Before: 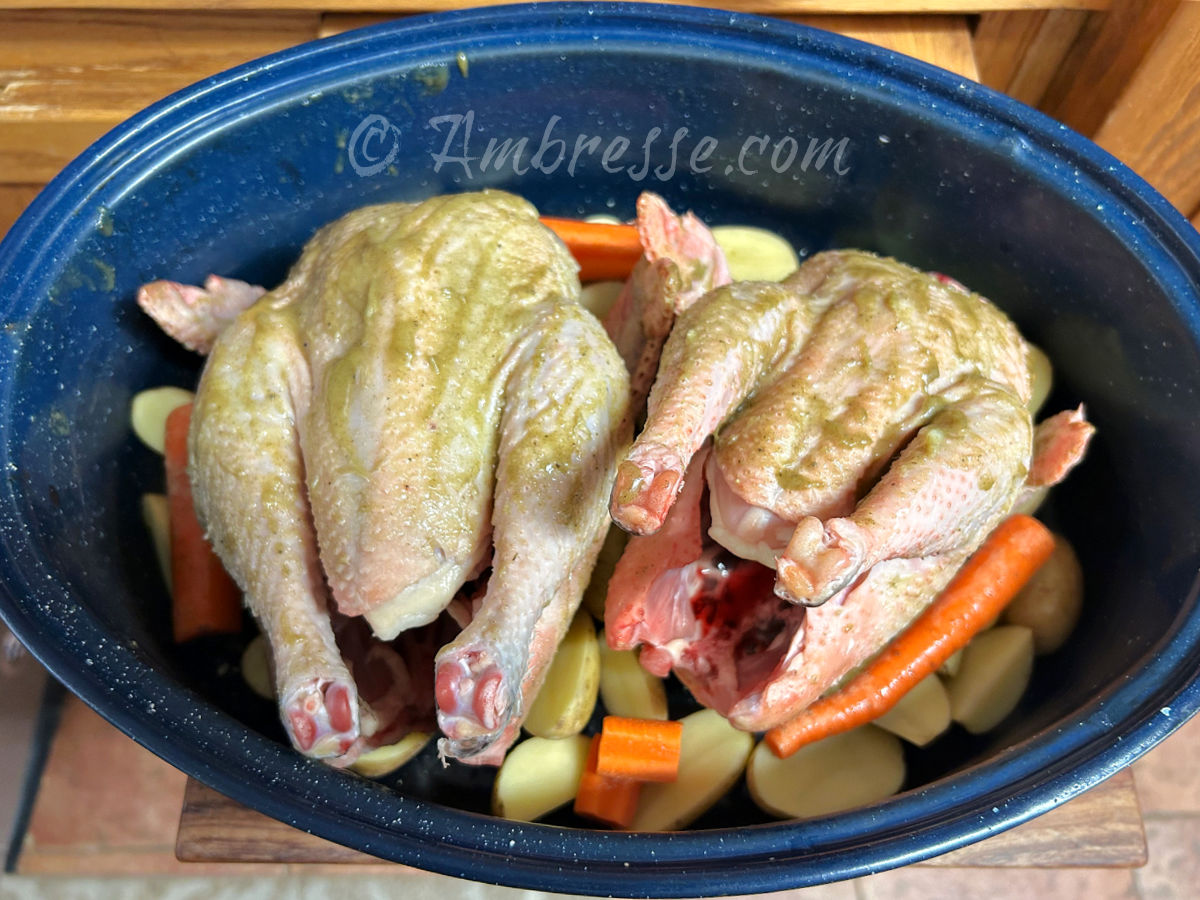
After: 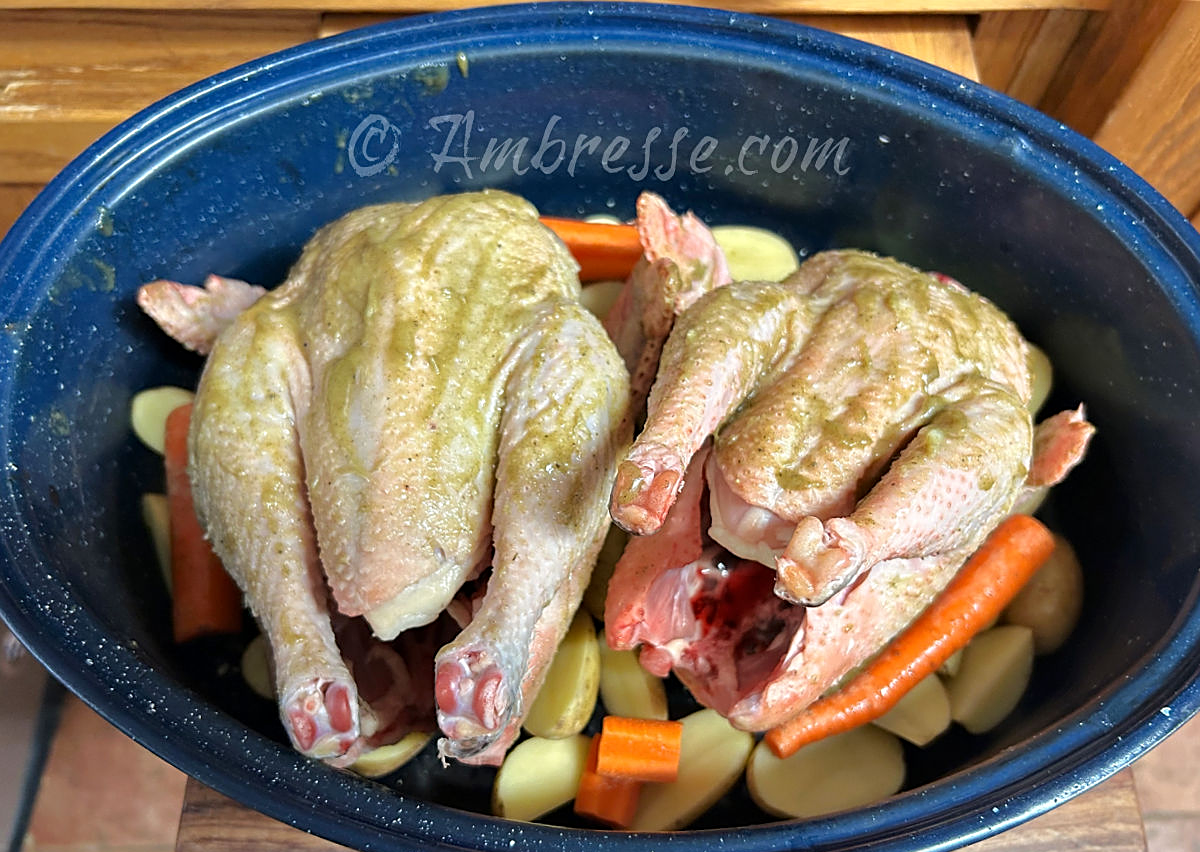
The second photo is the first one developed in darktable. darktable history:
sharpen: on, module defaults
crop and rotate: top 0.011%, bottom 5.285%
